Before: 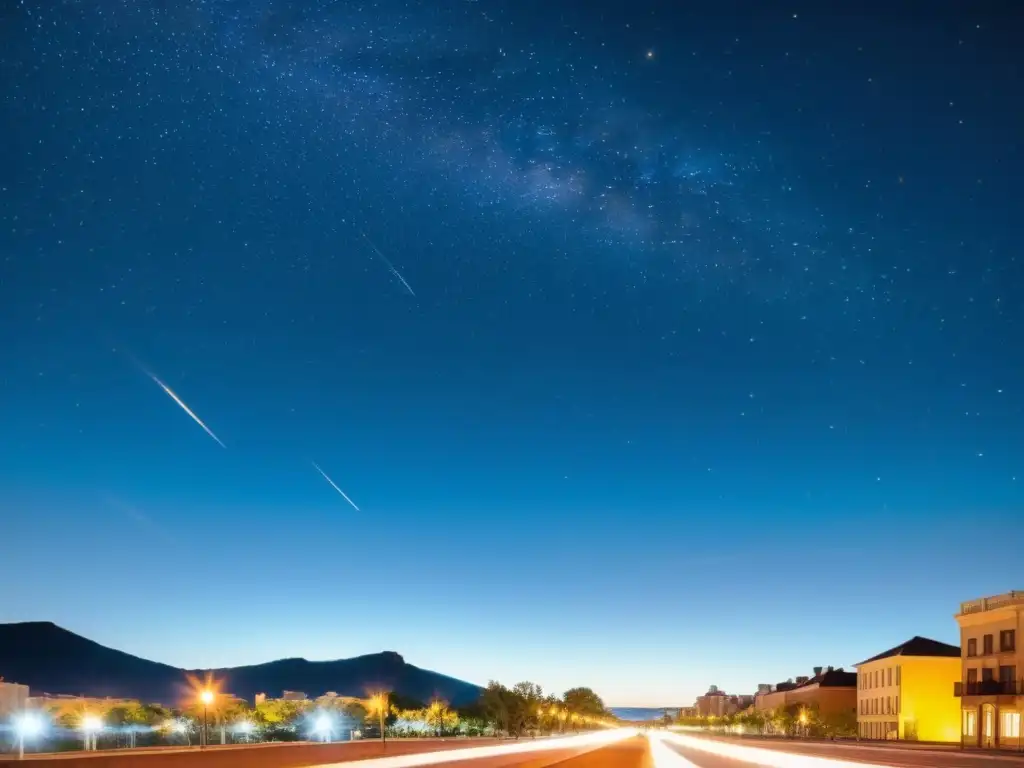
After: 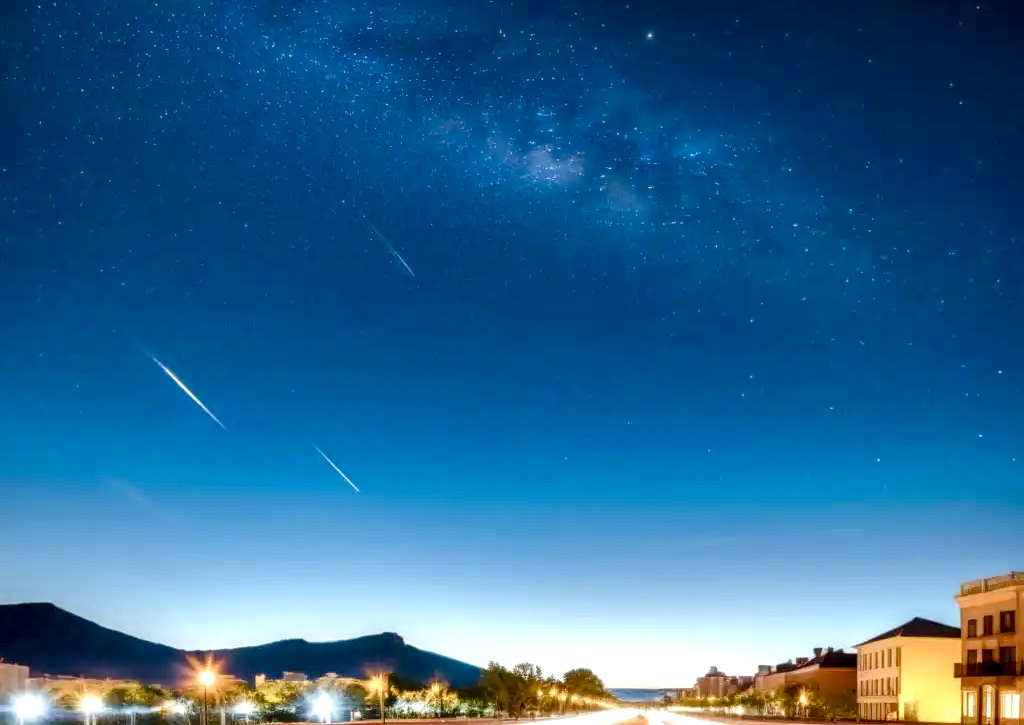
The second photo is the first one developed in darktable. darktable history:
color balance rgb: linear chroma grading › global chroma 9.033%, perceptual saturation grading › global saturation 20%, perceptual saturation grading › highlights -49.92%, perceptual saturation grading › shadows 24.59%
crop and rotate: top 2.48%, bottom 3.101%
local contrast: highlights 60%, shadows 61%, detail 160%
contrast brightness saturation: contrast 0.006, saturation -0.046
